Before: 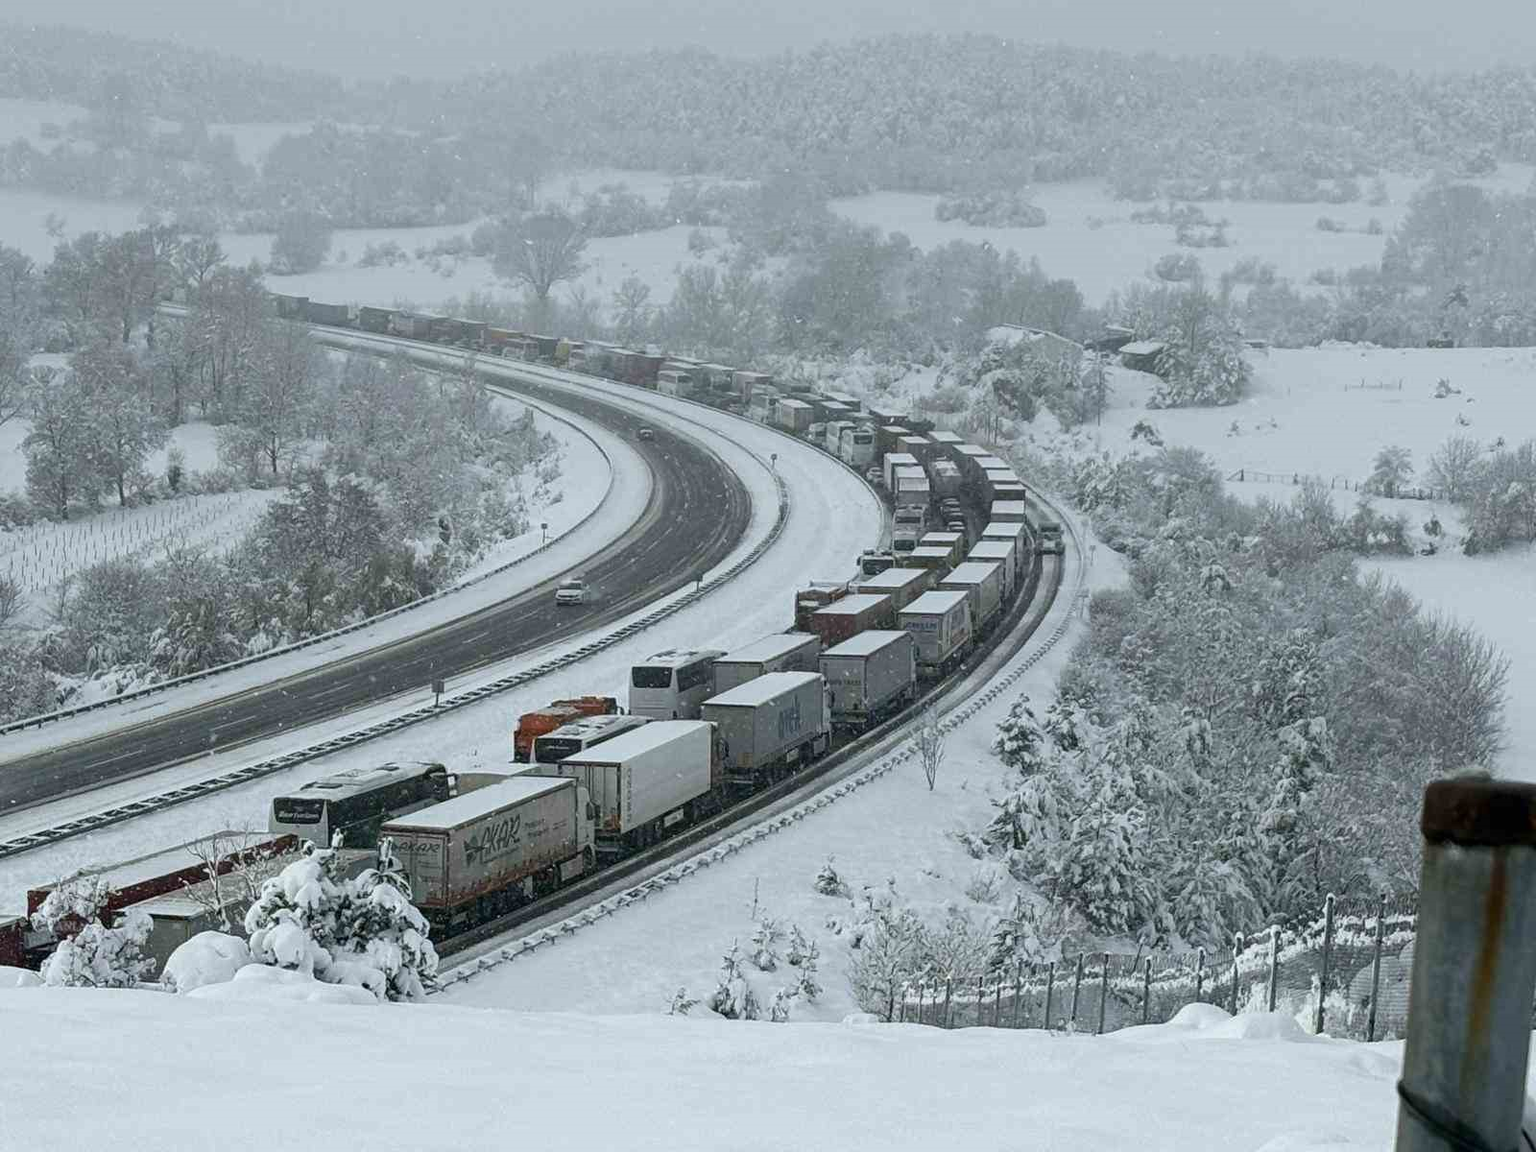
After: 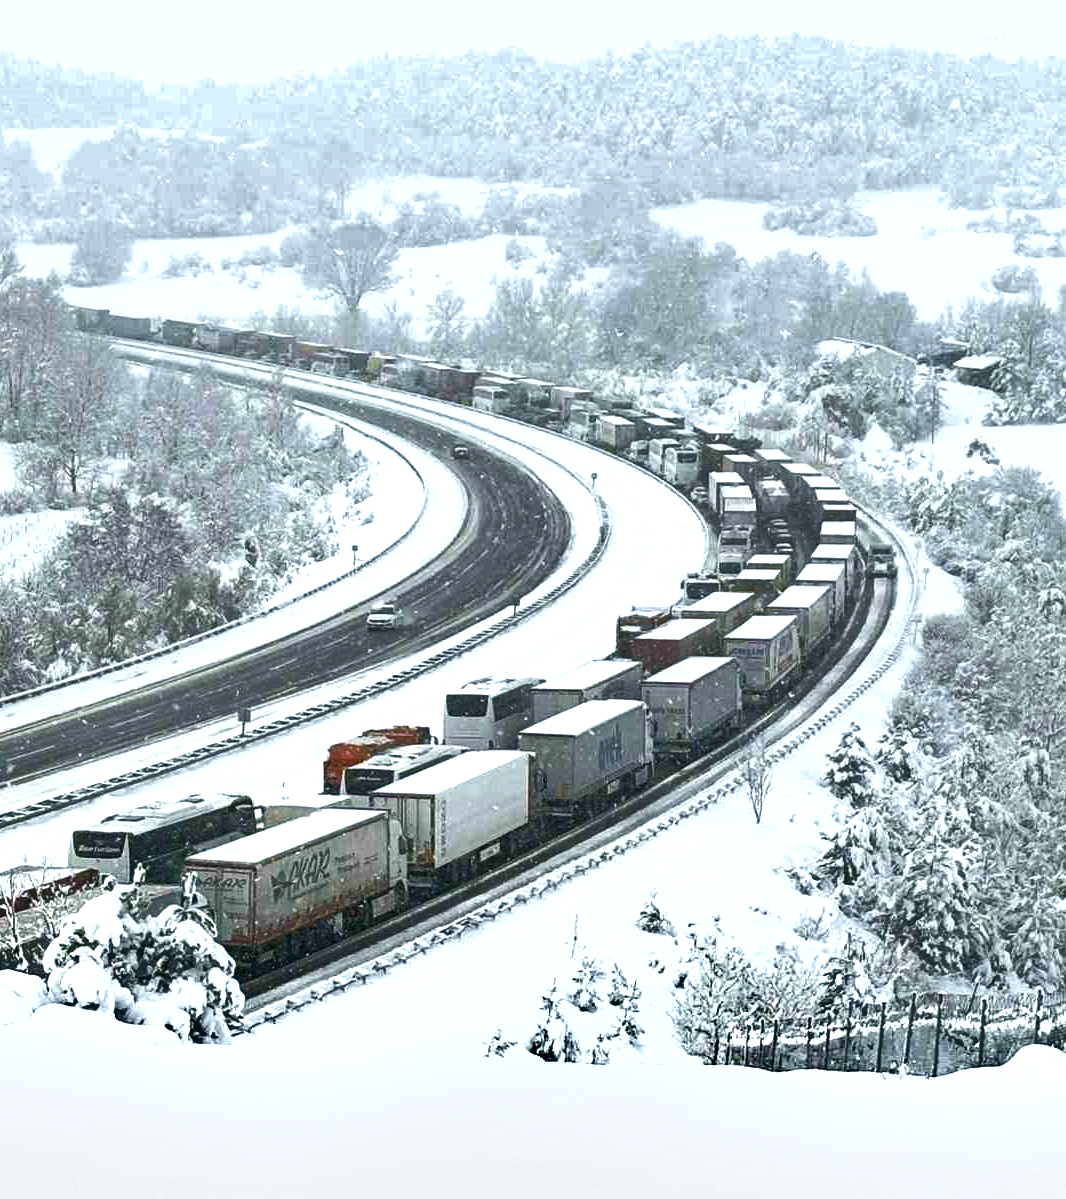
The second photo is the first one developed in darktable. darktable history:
crop and rotate: left 13.342%, right 19.991%
shadows and highlights: shadows 22.7, highlights -48.71, soften with gaussian
exposure: black level correction 0, exposure 1.173 EV, compensate exposure bias true, compensate highlight preservation false
